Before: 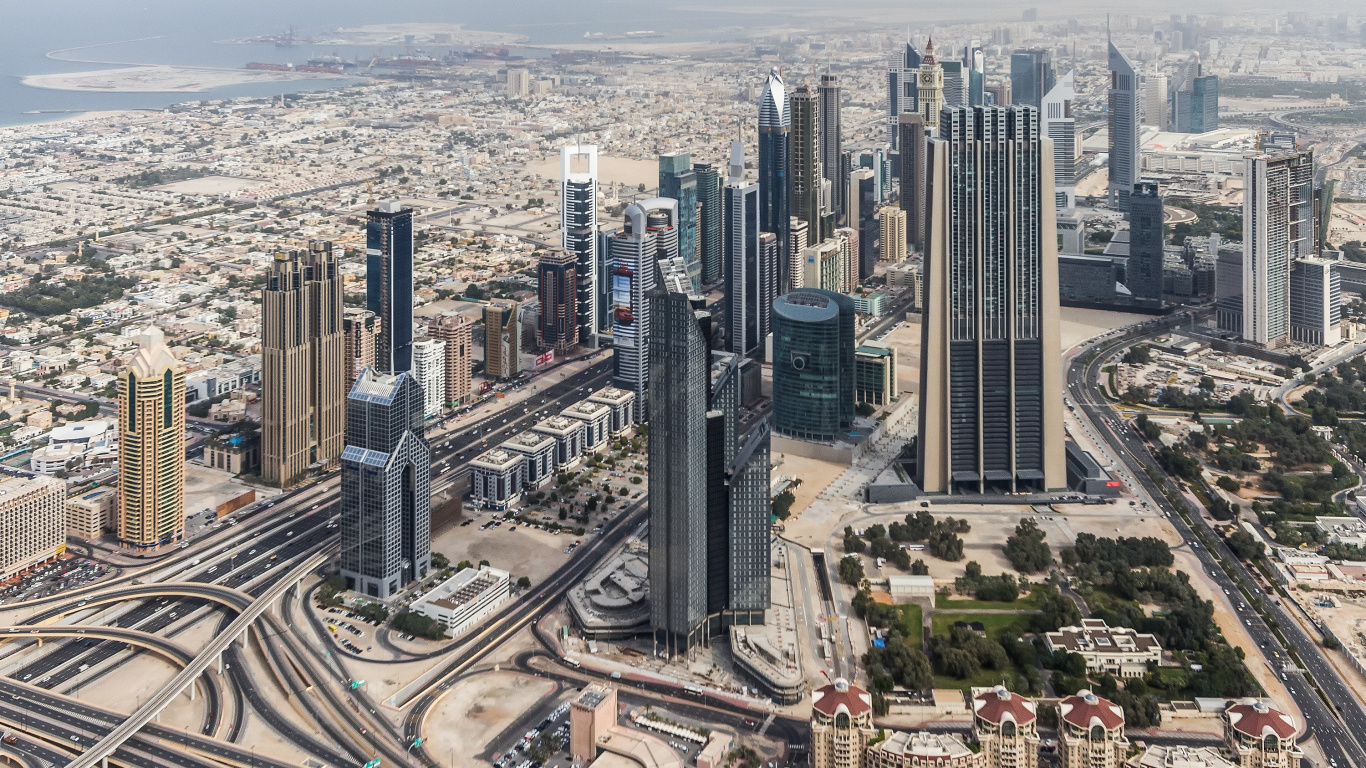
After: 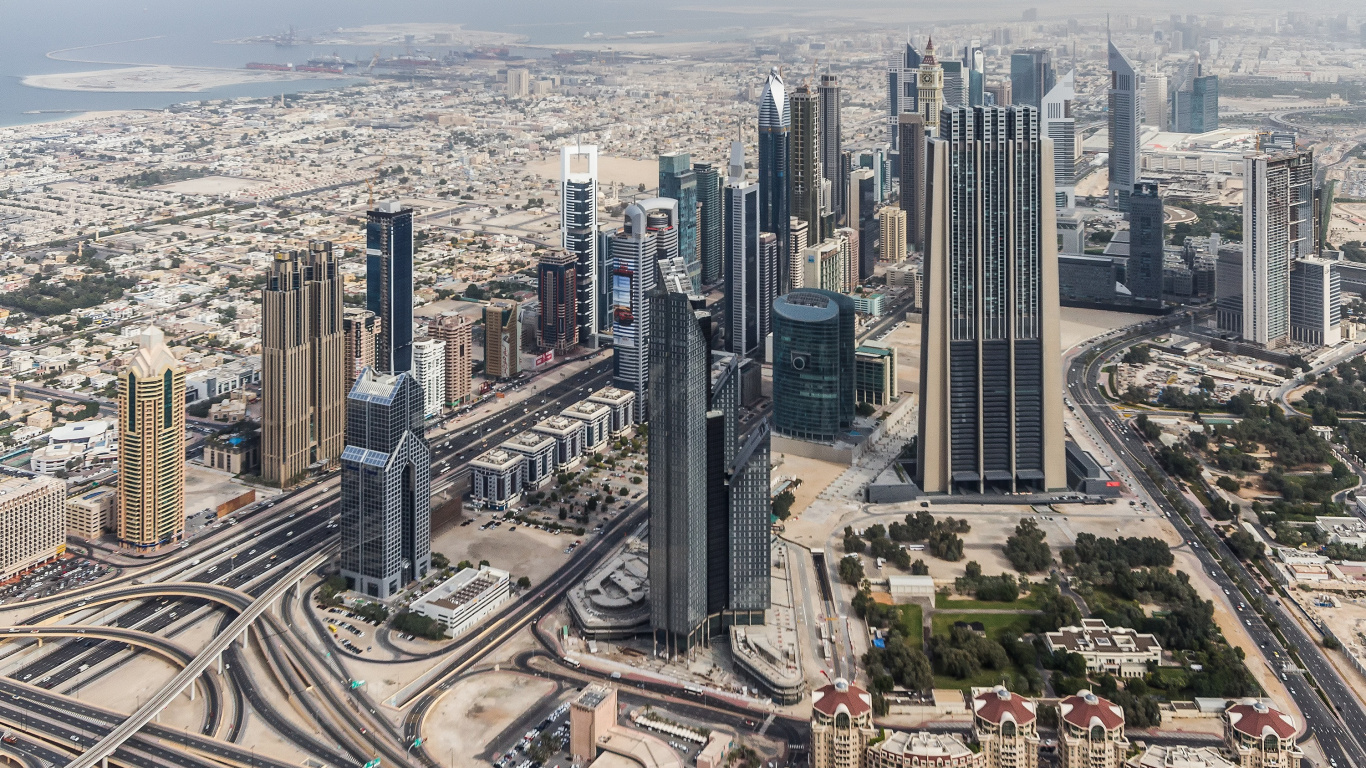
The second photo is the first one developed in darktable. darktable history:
exposure: exposure -0.046 EV, compensate highlight preservation false
